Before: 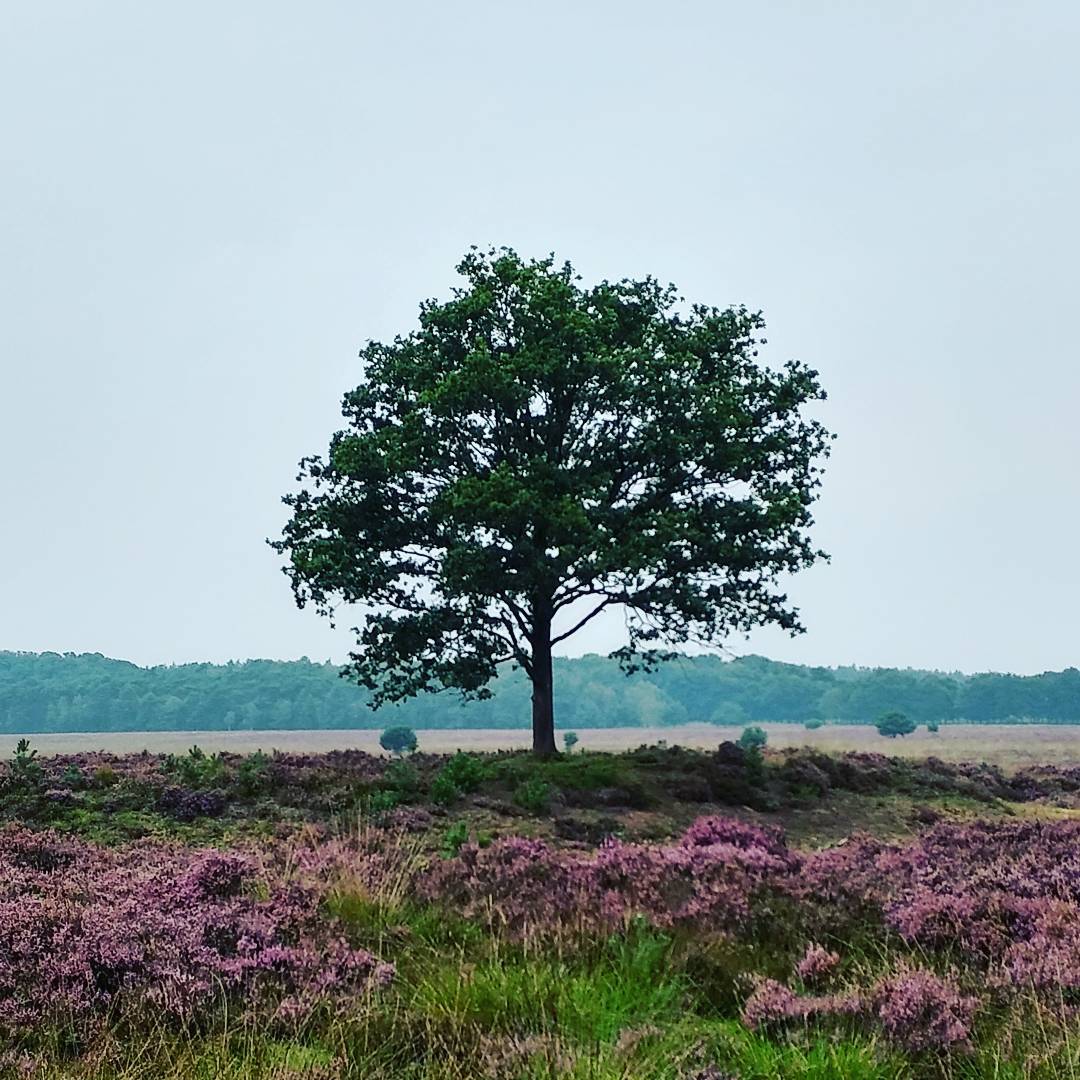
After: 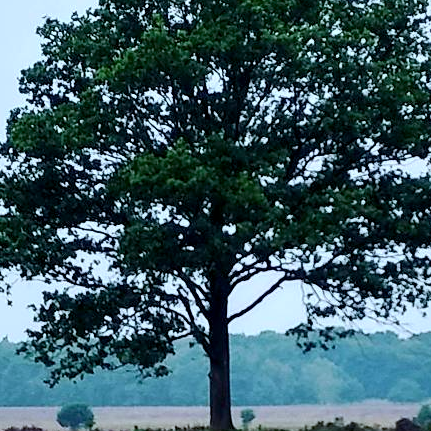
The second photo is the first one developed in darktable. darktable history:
color calibration: illuminant as shot in camera, x 0.369, y 0.376, temperature 4328.46 K, gamut compression 3
crop: left 30%, top 30%, right 30%, bottom 30%
exposure: black level correction 0.005, exposure 0.014 EV, compensate highlight preservation false
